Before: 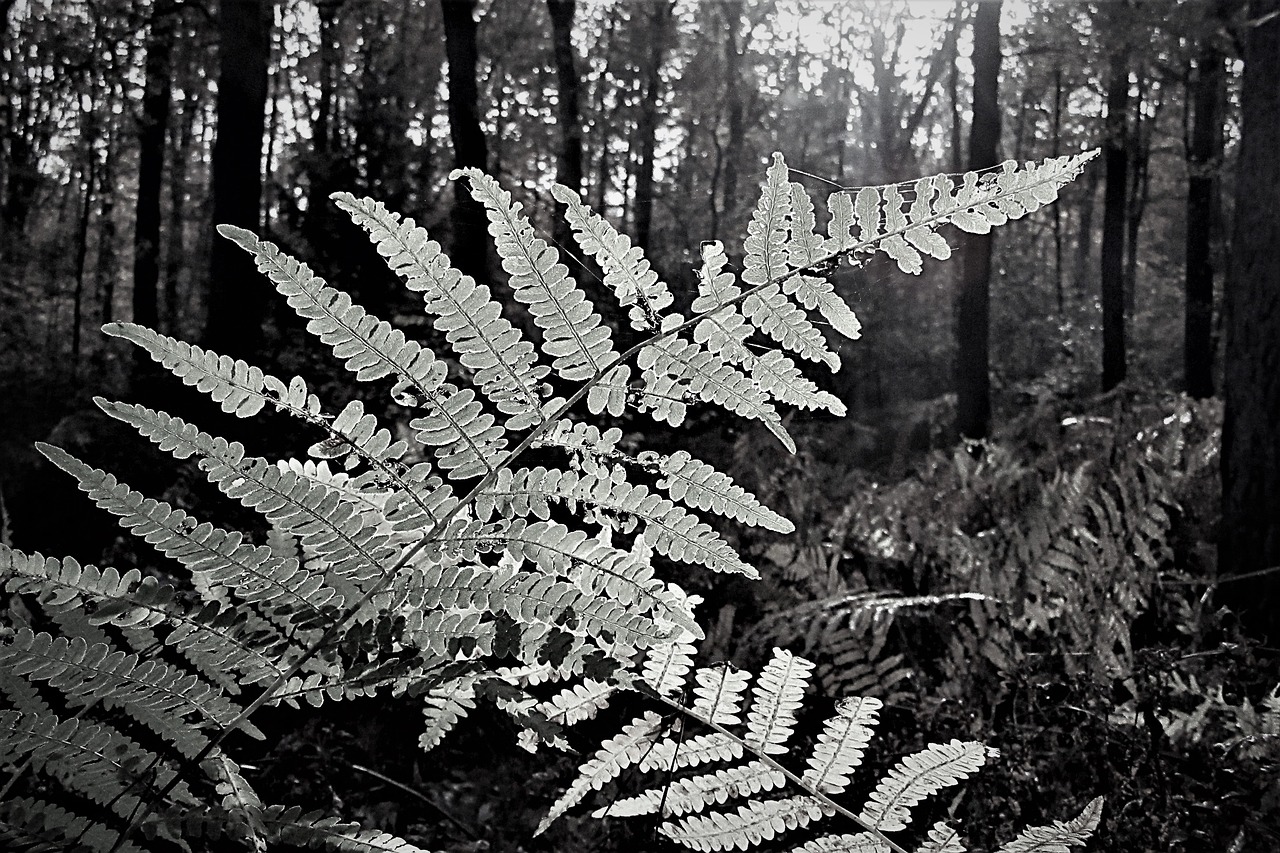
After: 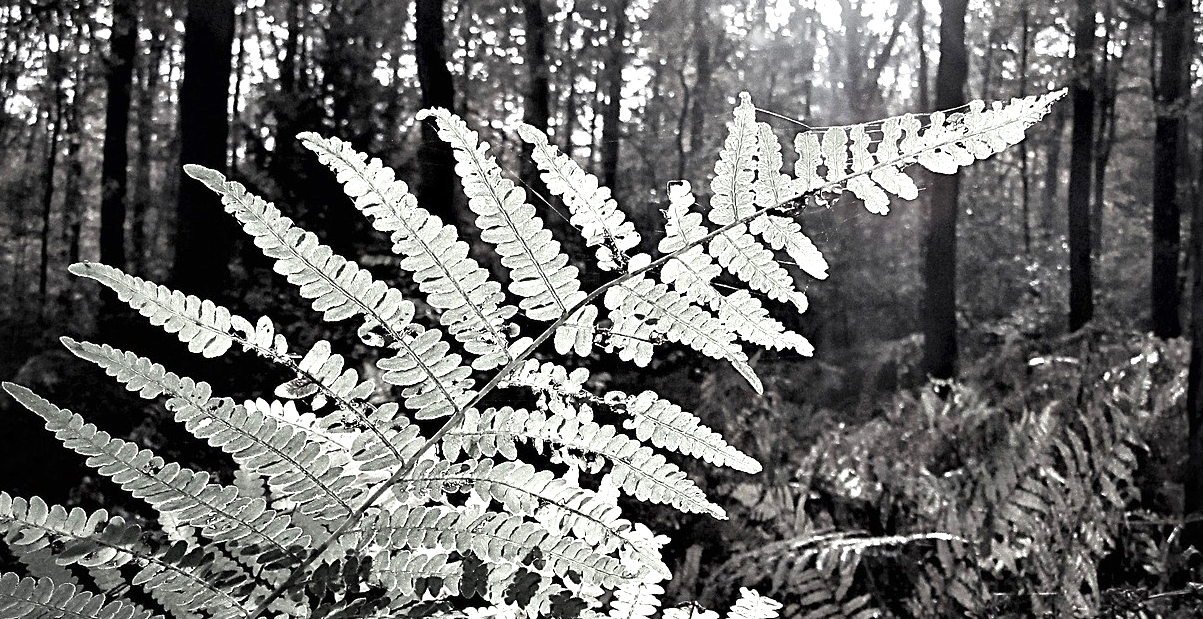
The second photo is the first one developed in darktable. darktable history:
crop: left 2.579%, top 7.057%, right 3.389%, bottom 20.288%
exposure: exposure 1.001 EV, compensate exposure bias true, compensate highlight preservation false
